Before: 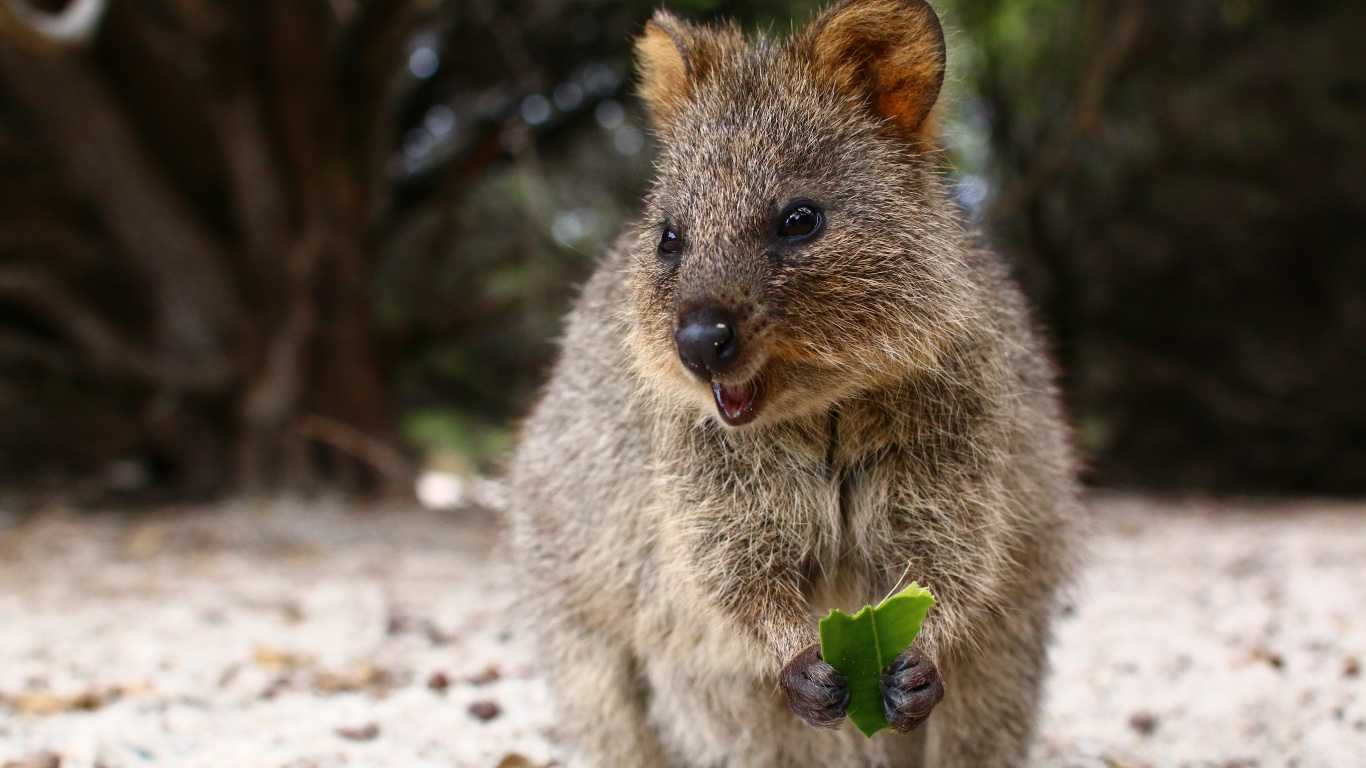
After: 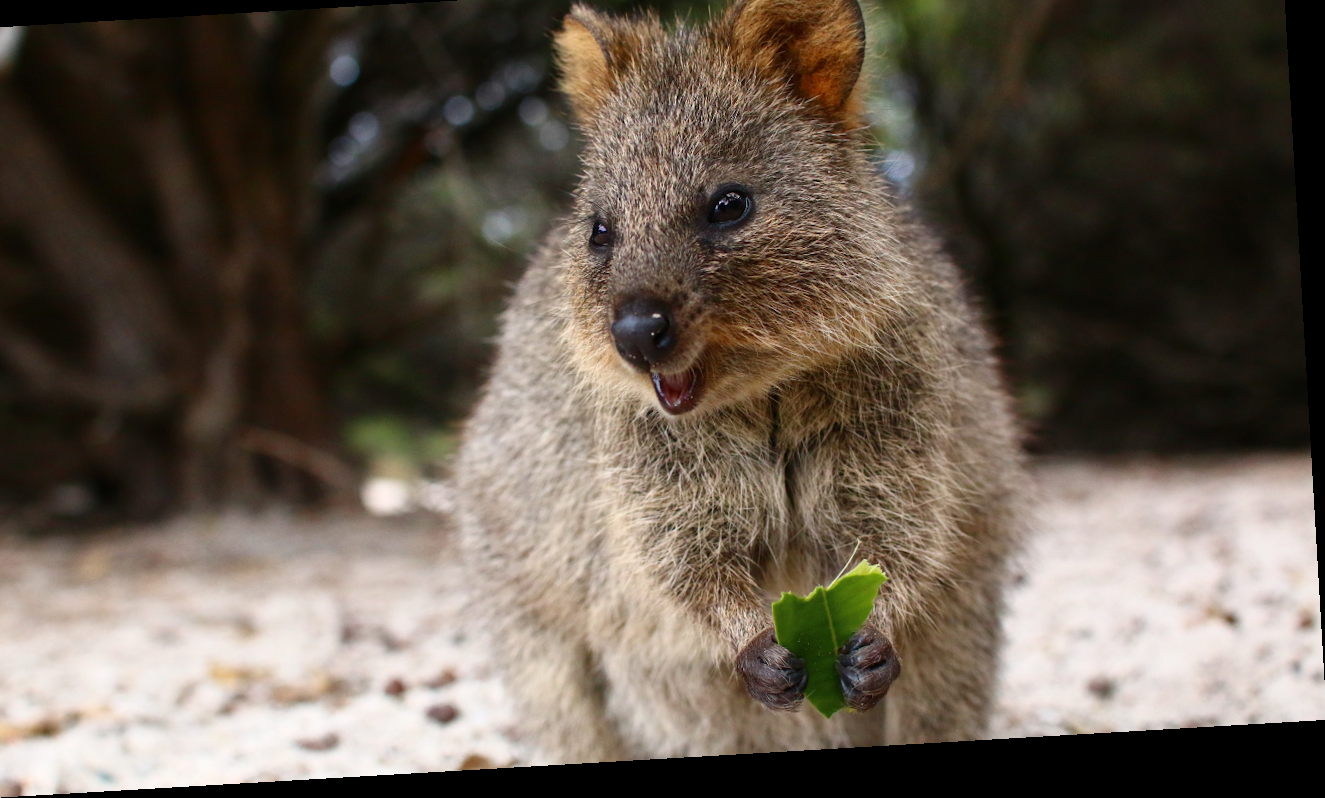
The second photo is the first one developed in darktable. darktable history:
crop and rotate: angle 3.35°, left 5.878%, top 5.68%
